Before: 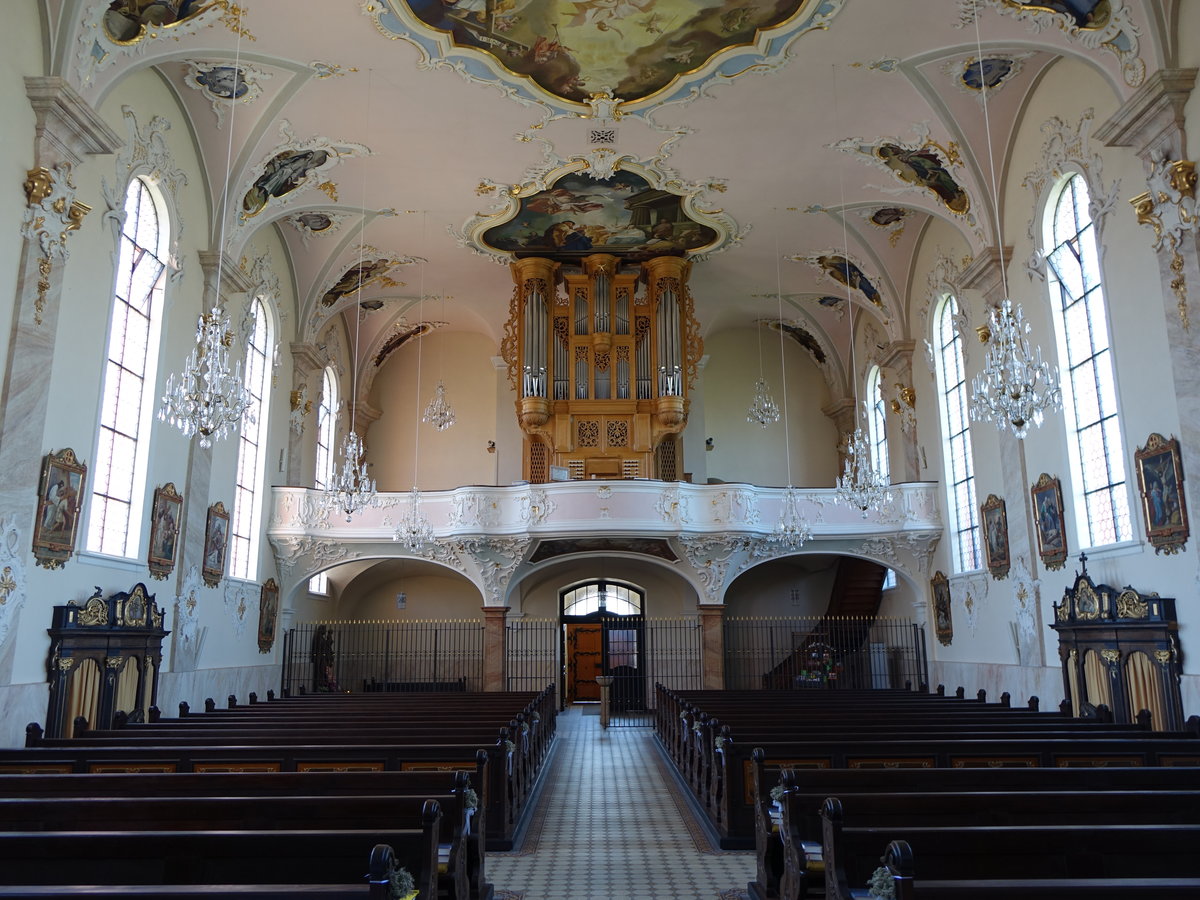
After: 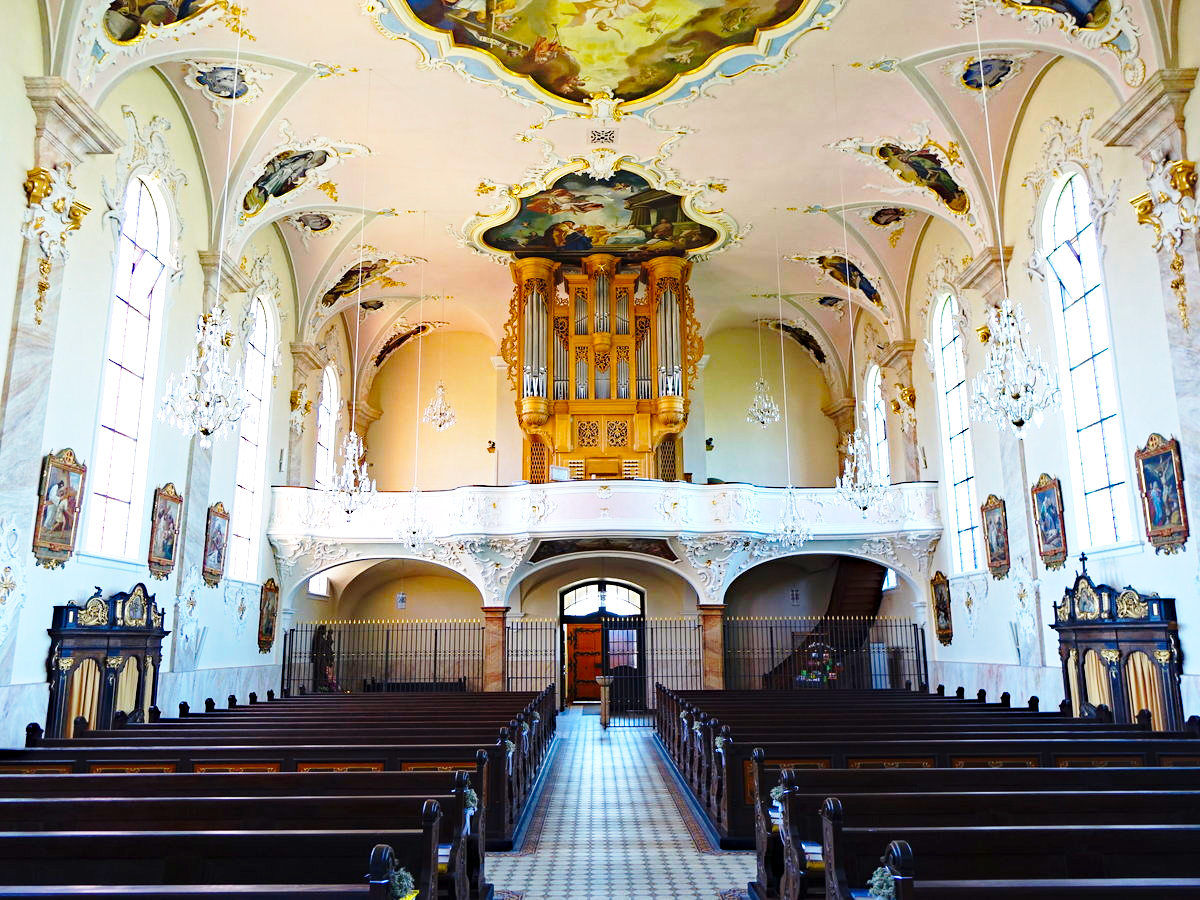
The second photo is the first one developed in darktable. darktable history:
base curve: curves: ch0 [(0, 0) (0.028, 0.03) (0.121, 0.232) (0.46, 0.748) (0.859, 0.968) (1, 1)], preserve colors none
haze removal: strength 0.29, distance 0.25, compatibility mode true, adaptive false
color balance rgb: perceptual saturation grading › global saturation 25%, global vibrance 20%
exposure: black level correction 0, exposure 0.9 EV, compensate highlight preservation false
